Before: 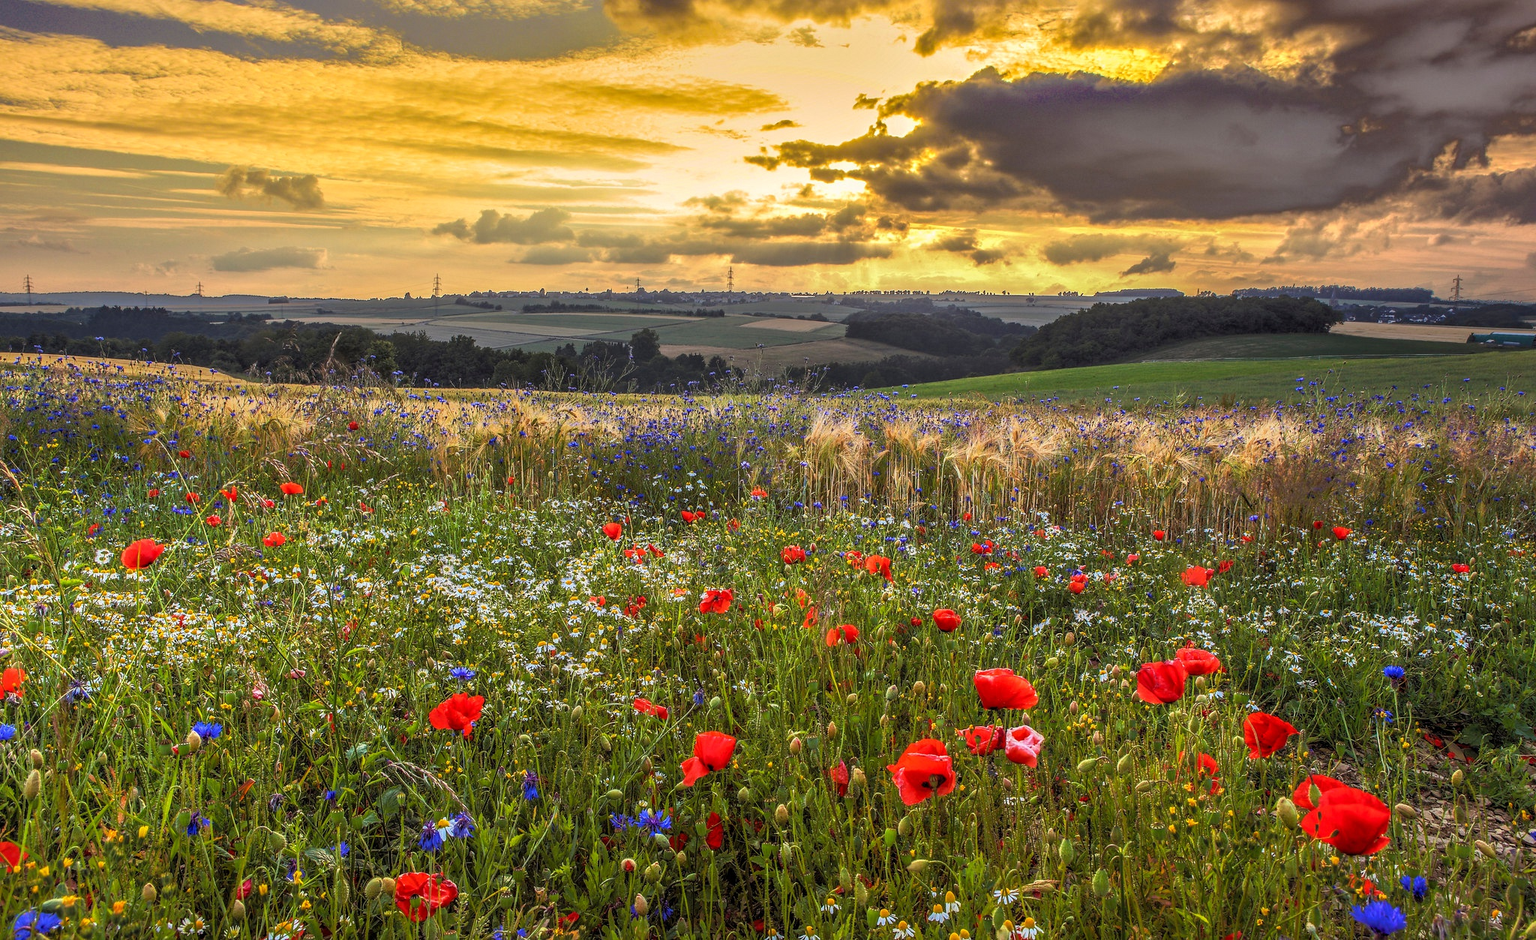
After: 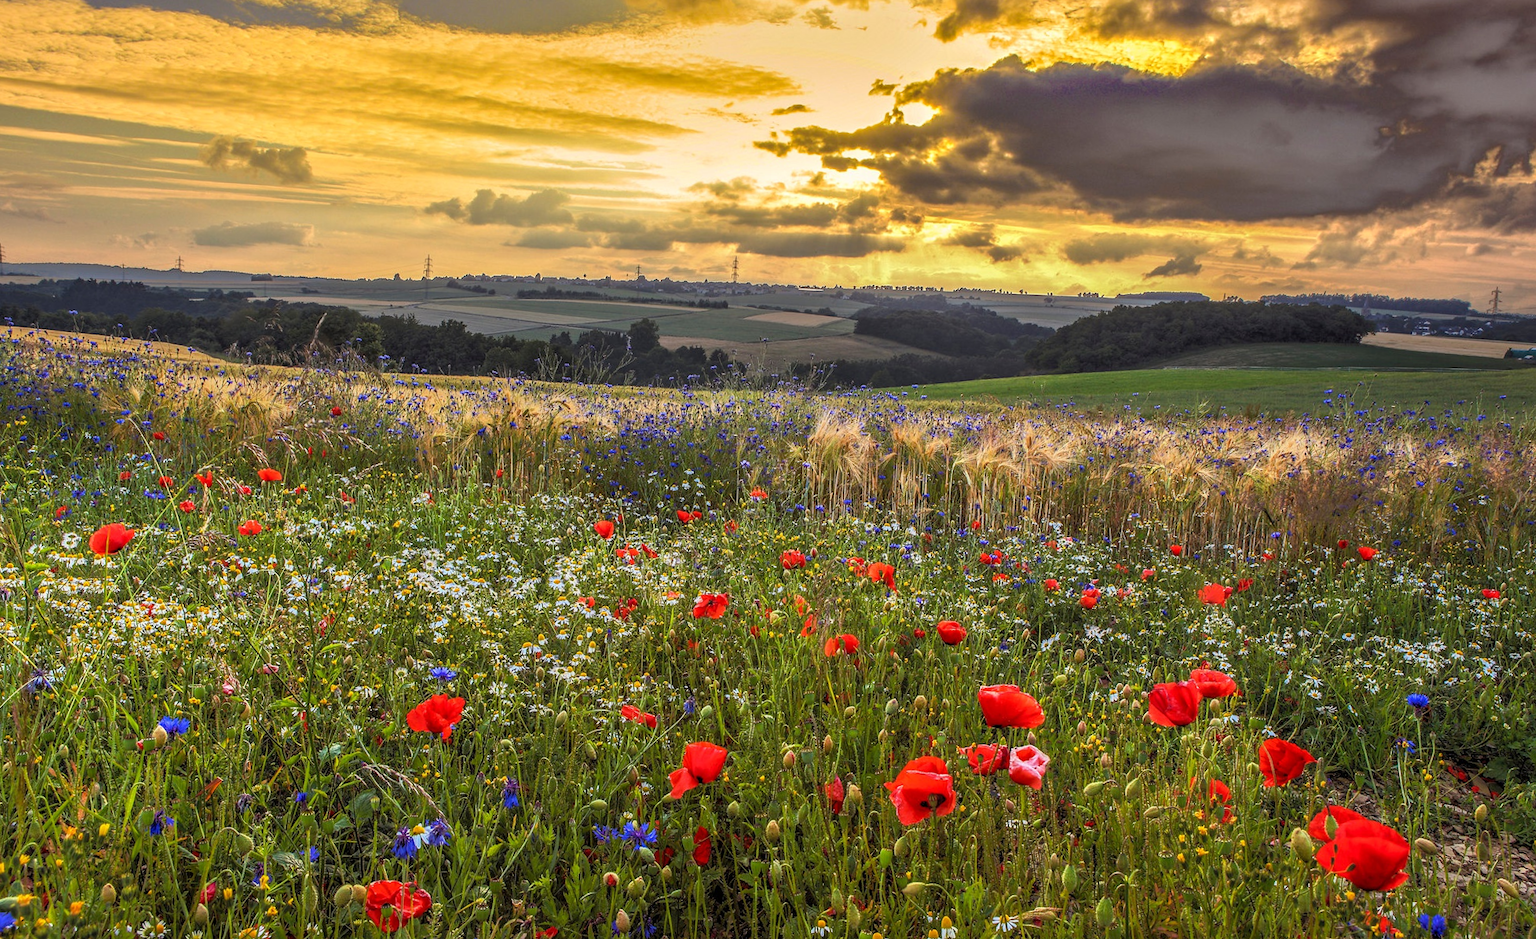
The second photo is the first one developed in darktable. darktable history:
crop and rotate: angle -1.66°
